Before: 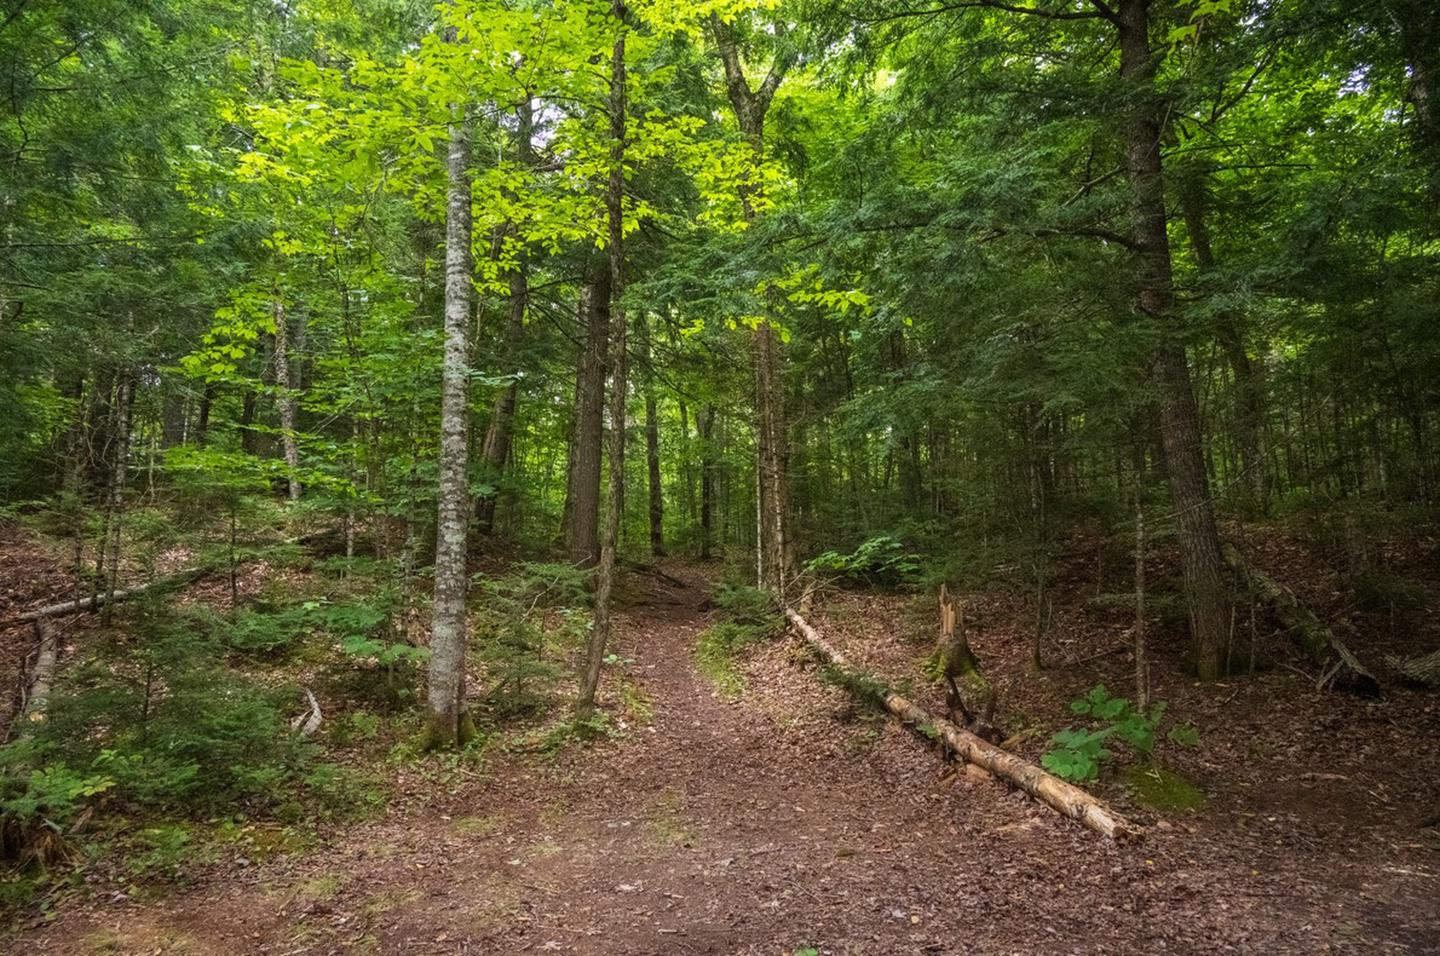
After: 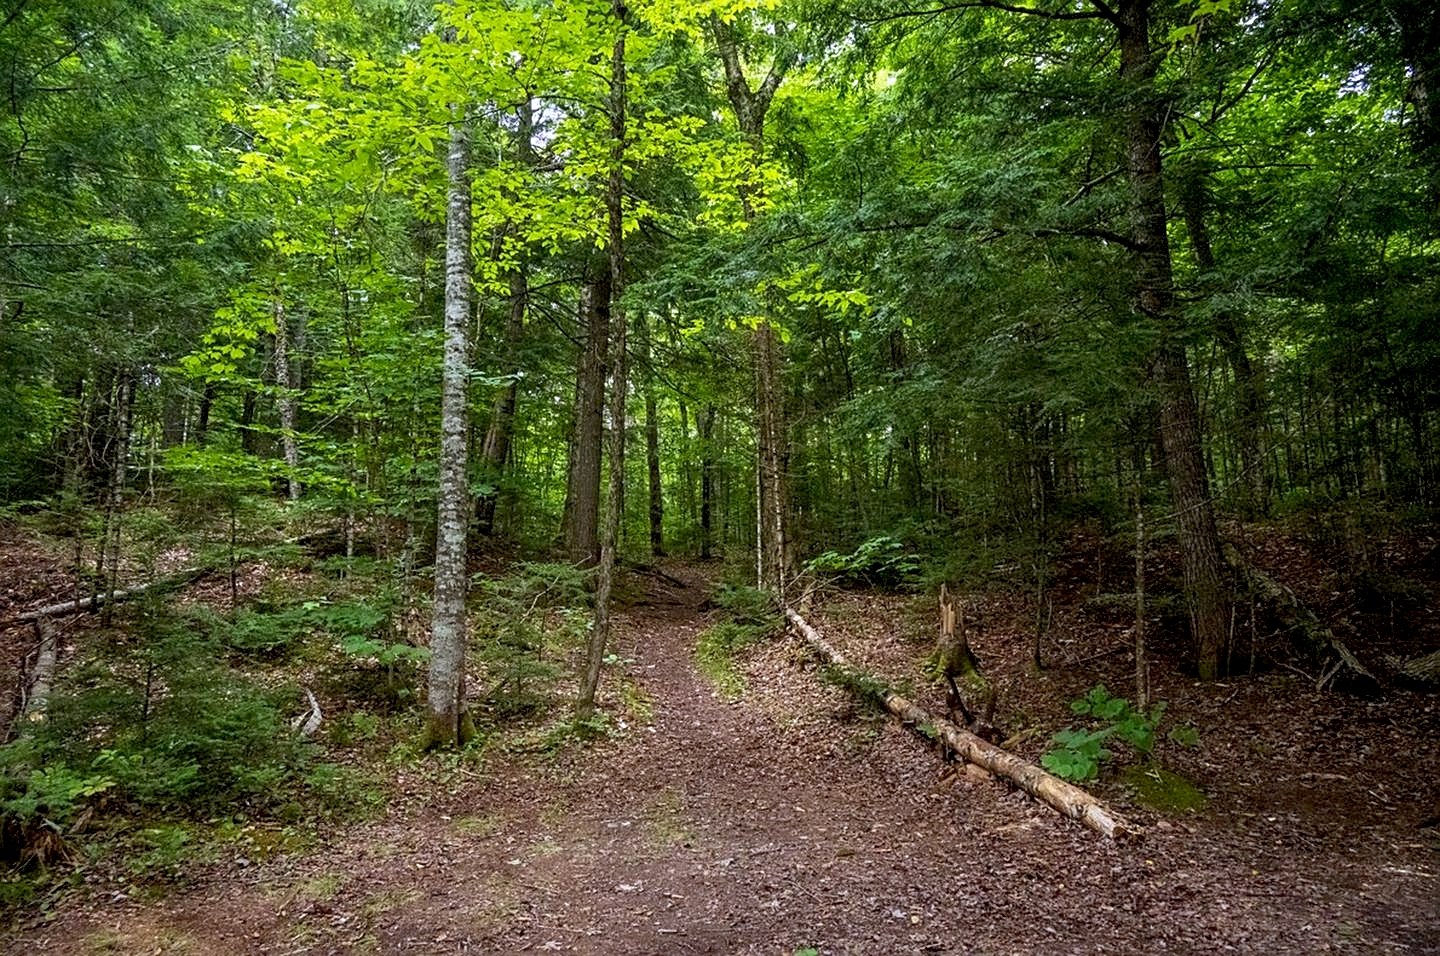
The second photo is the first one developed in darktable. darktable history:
exposure: black level correction 0.01, exposure 0.014 EV, compensate highlight preservation false
sharpen: on, module defaults
white balance: red 0.954, blue 1.079
